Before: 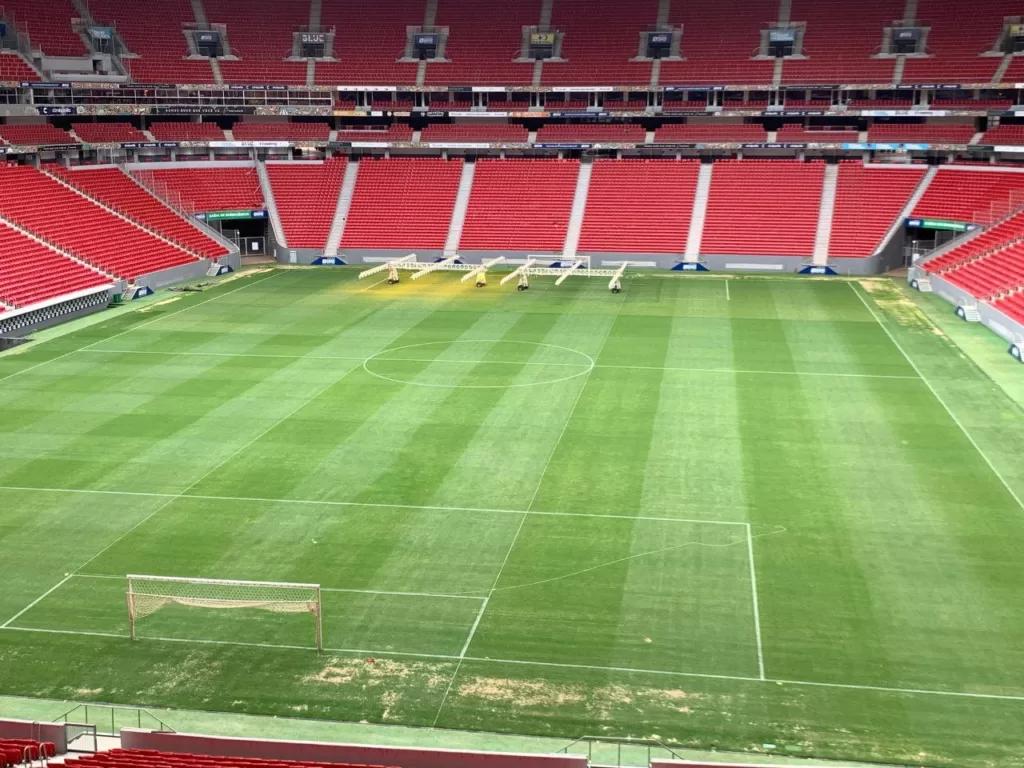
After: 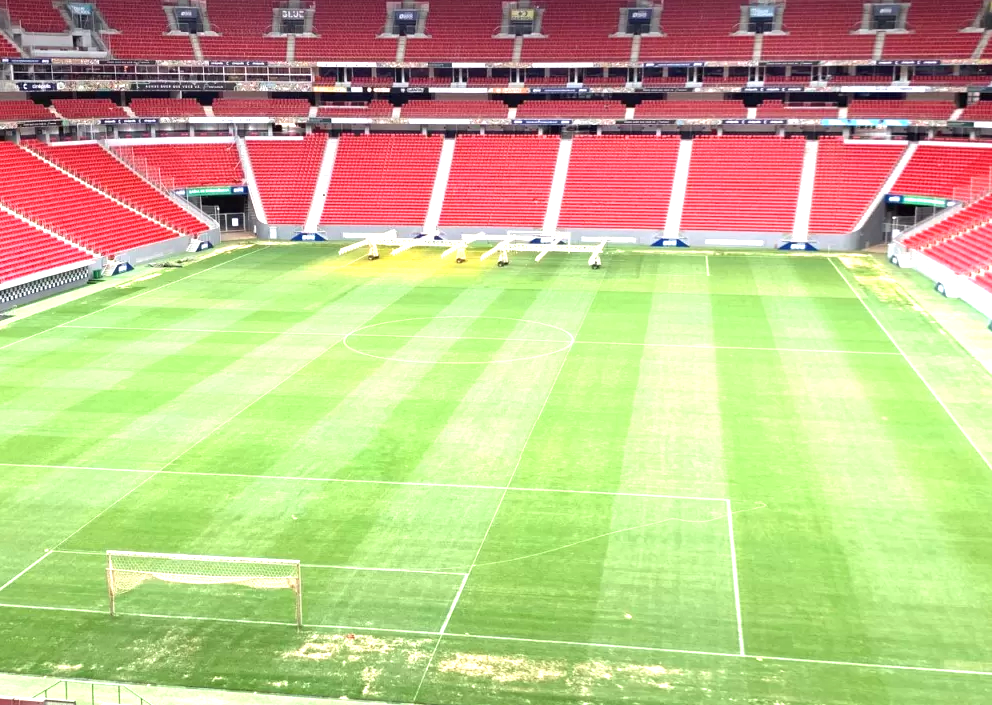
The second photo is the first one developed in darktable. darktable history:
exposure: black level correction 0, exposure 1.2 EV, compensate exposure bias true, compensate highlight preservation false
crop: left 1.964%, top 3.251%, right 1.122%, bottom 4.933%
